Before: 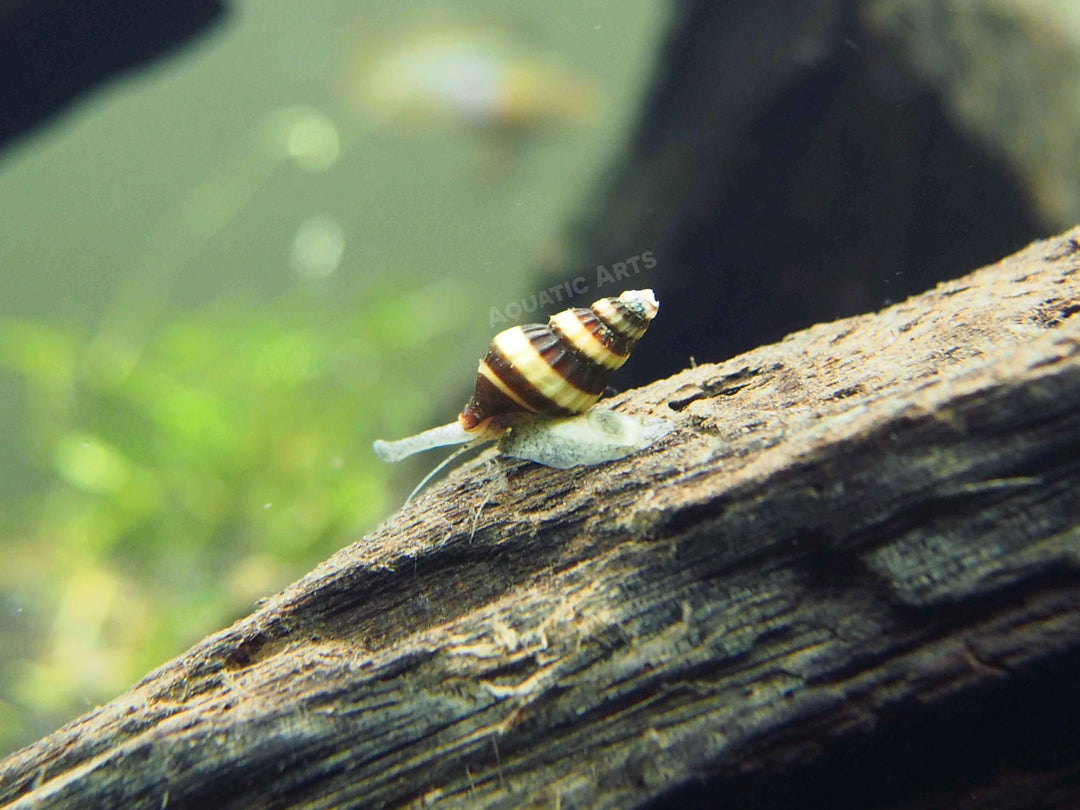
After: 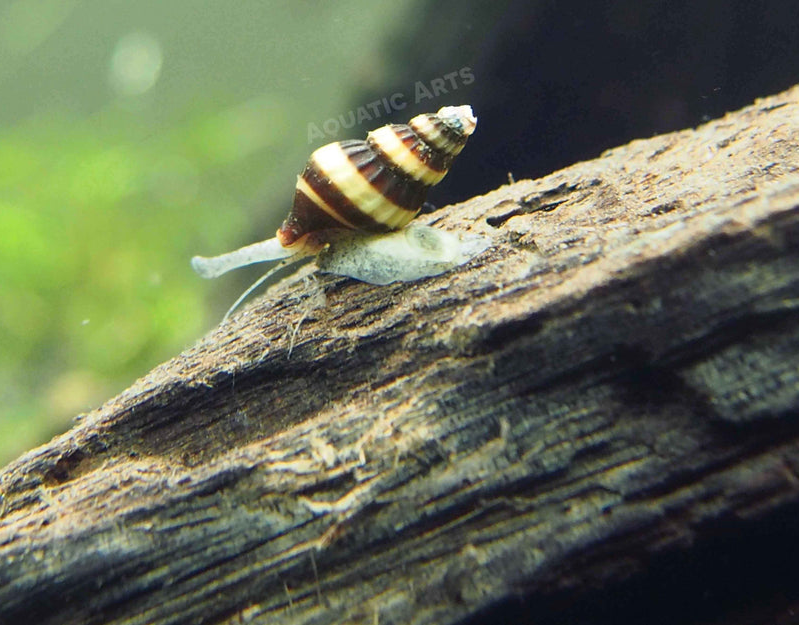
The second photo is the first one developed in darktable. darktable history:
crop: left 16.87%, top 22.736%, right 9.133%
